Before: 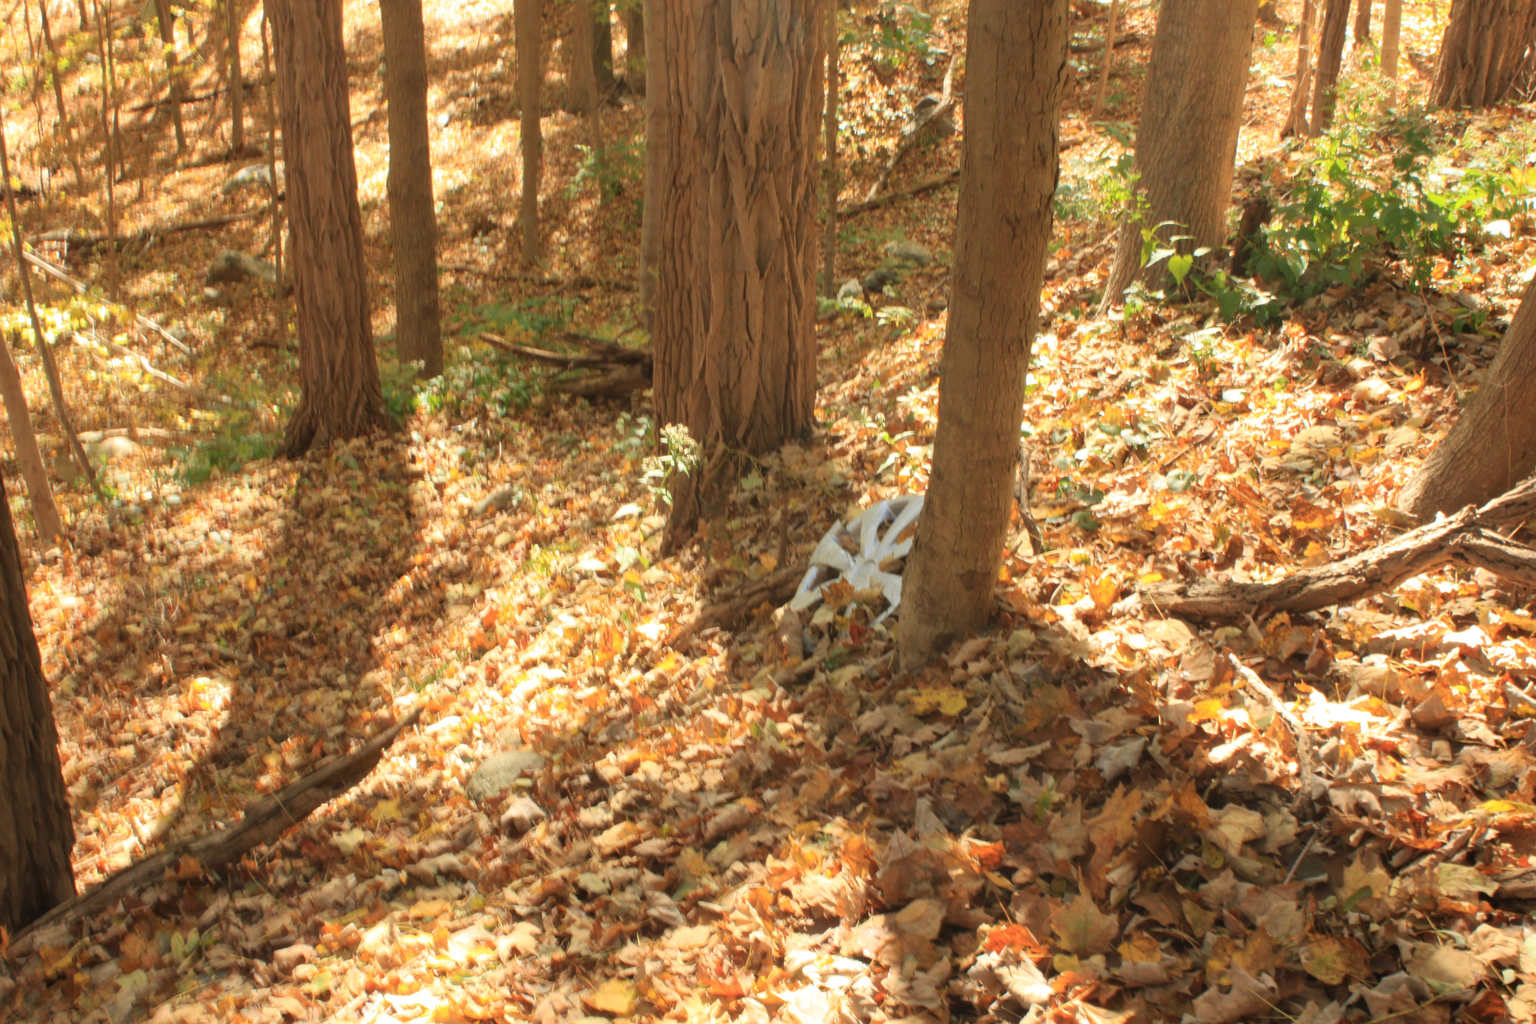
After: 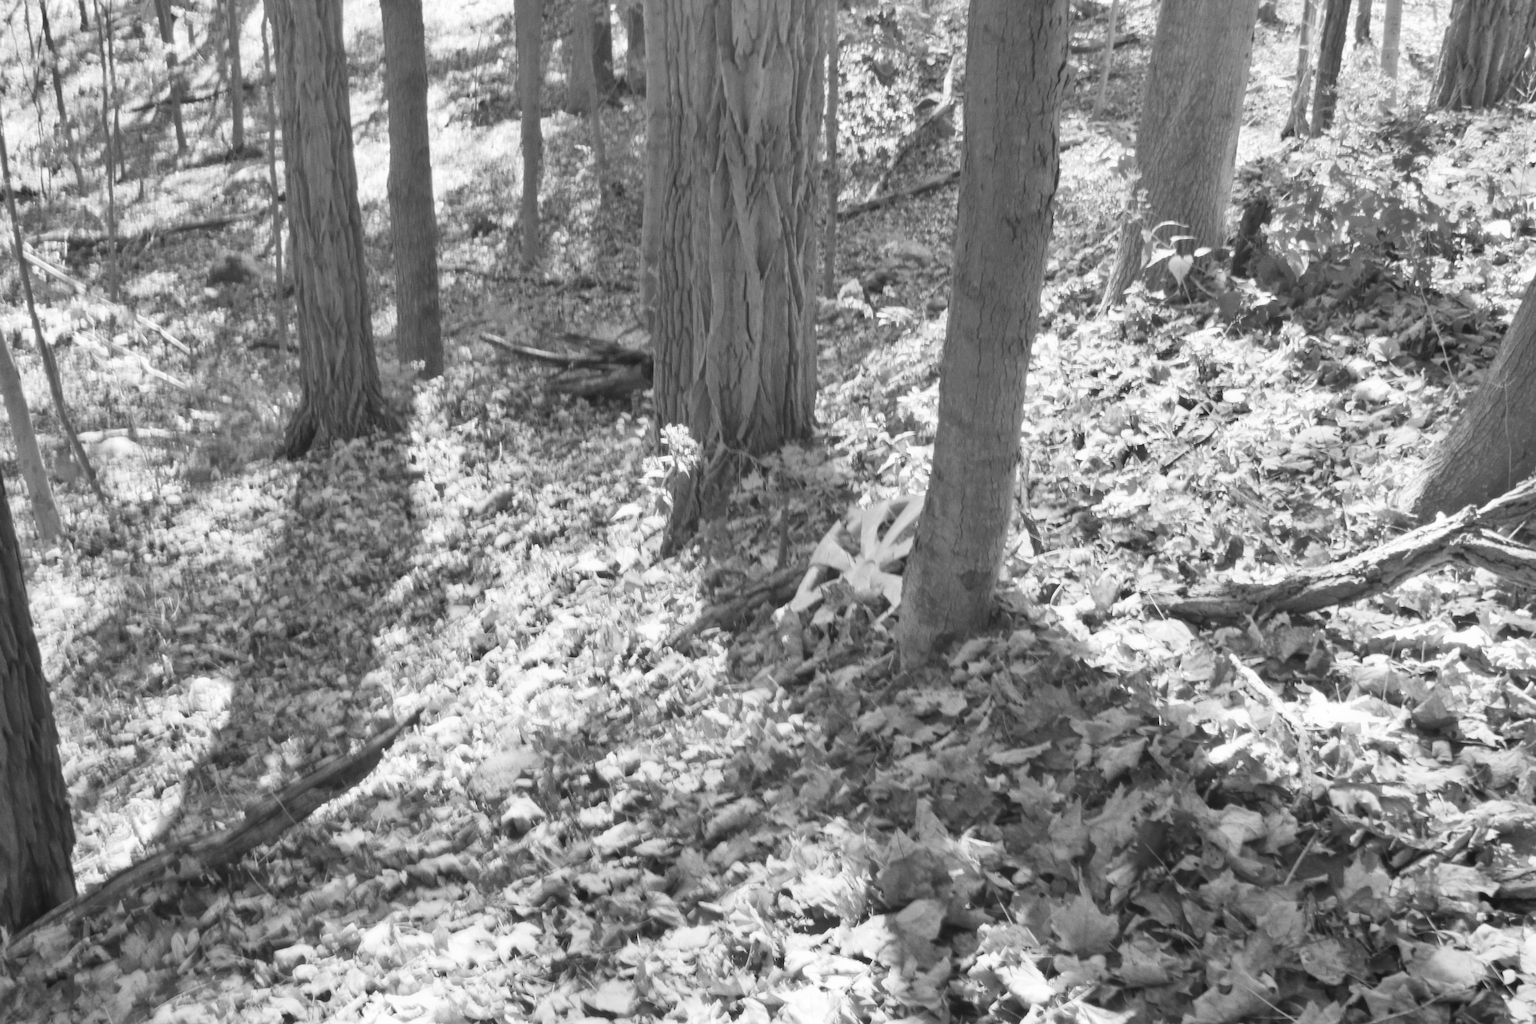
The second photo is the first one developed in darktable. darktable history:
contrast brightness saturation: contrast 0.2, brightness 0.16, saturation 0.22
shadows and highlights: soften with gaussian
monochrome: on, module defaults
grain: coarseness 0.09 ISO, strength 16.61%
